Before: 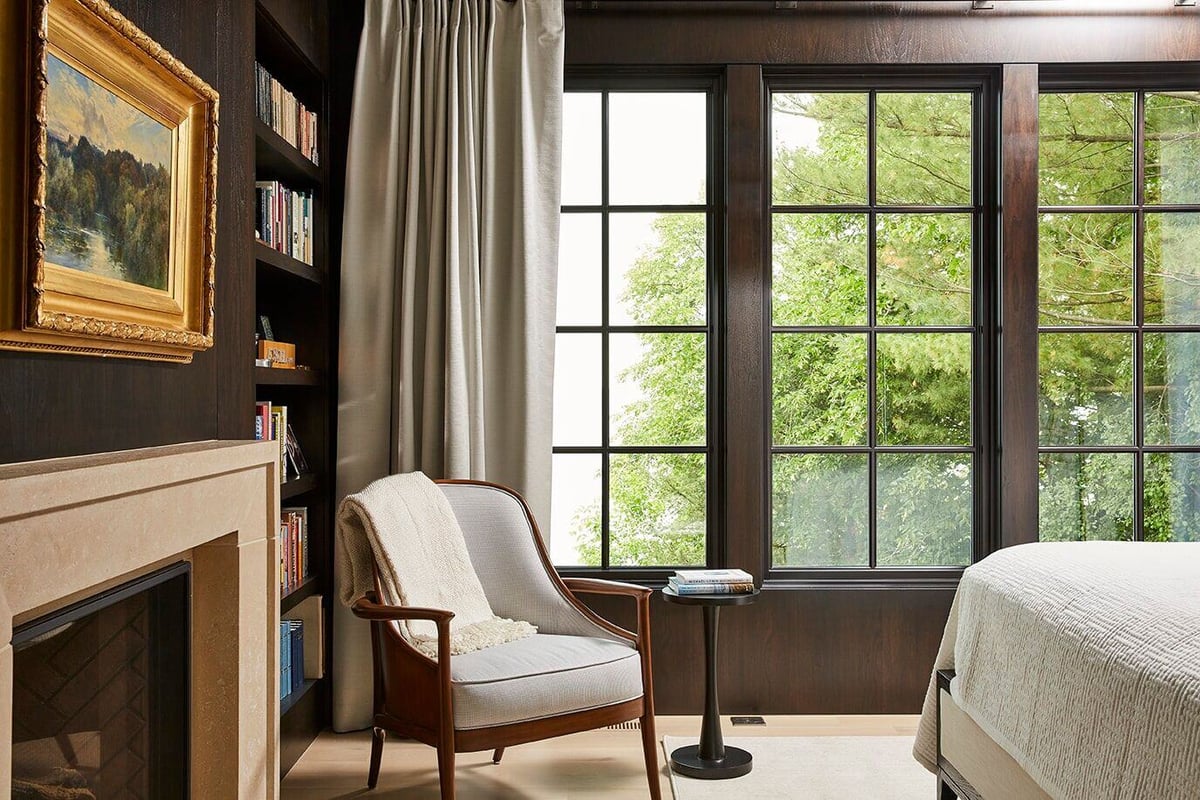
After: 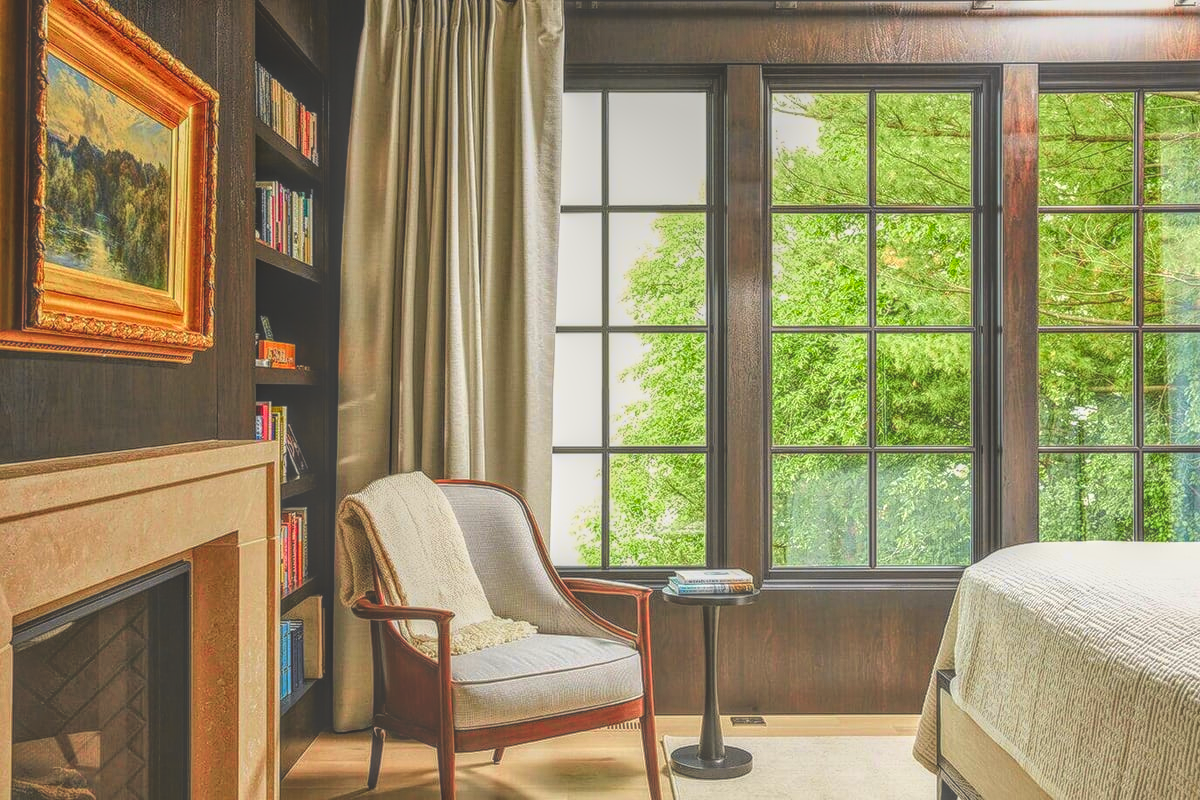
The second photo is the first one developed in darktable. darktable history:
exposure: black level correction -0.028, compensate highlight preservation false
tone curve: curves: ch0 [(0.003, 0.029) (0.037, 0.036) (0.149, 0.117) (0.297, 0.318) (0.422, 0.474) (0.531, 0.6) (0.743, 0.809) (0.889, 0.941) (1, 0.98)]; ch1 [(0, 0) (0.305, 0.325) (0.453, 0.437) (0.482, 0.479) (0.501, 0.5) (0.506, 0.503) (0.564, 0.578) (0.587, 0.625) (0.666, 0.727) (1, 1)]; ch2 [(0, 0) (0.323, 0.277) (0.408, 0.399) (0.45, 0.48) (0.499, 0.502) (0.512, 0.523) (0.57, 0.595) (0.653, 0.671) (0.768, 0.744) (1, 1)], color space Lab, independent channels, preserve colors none
contrast brightness saturation: saturation 0.5
local contrast: highlights 20%, shadows 30%, detail 200%, midtone range 0.2
